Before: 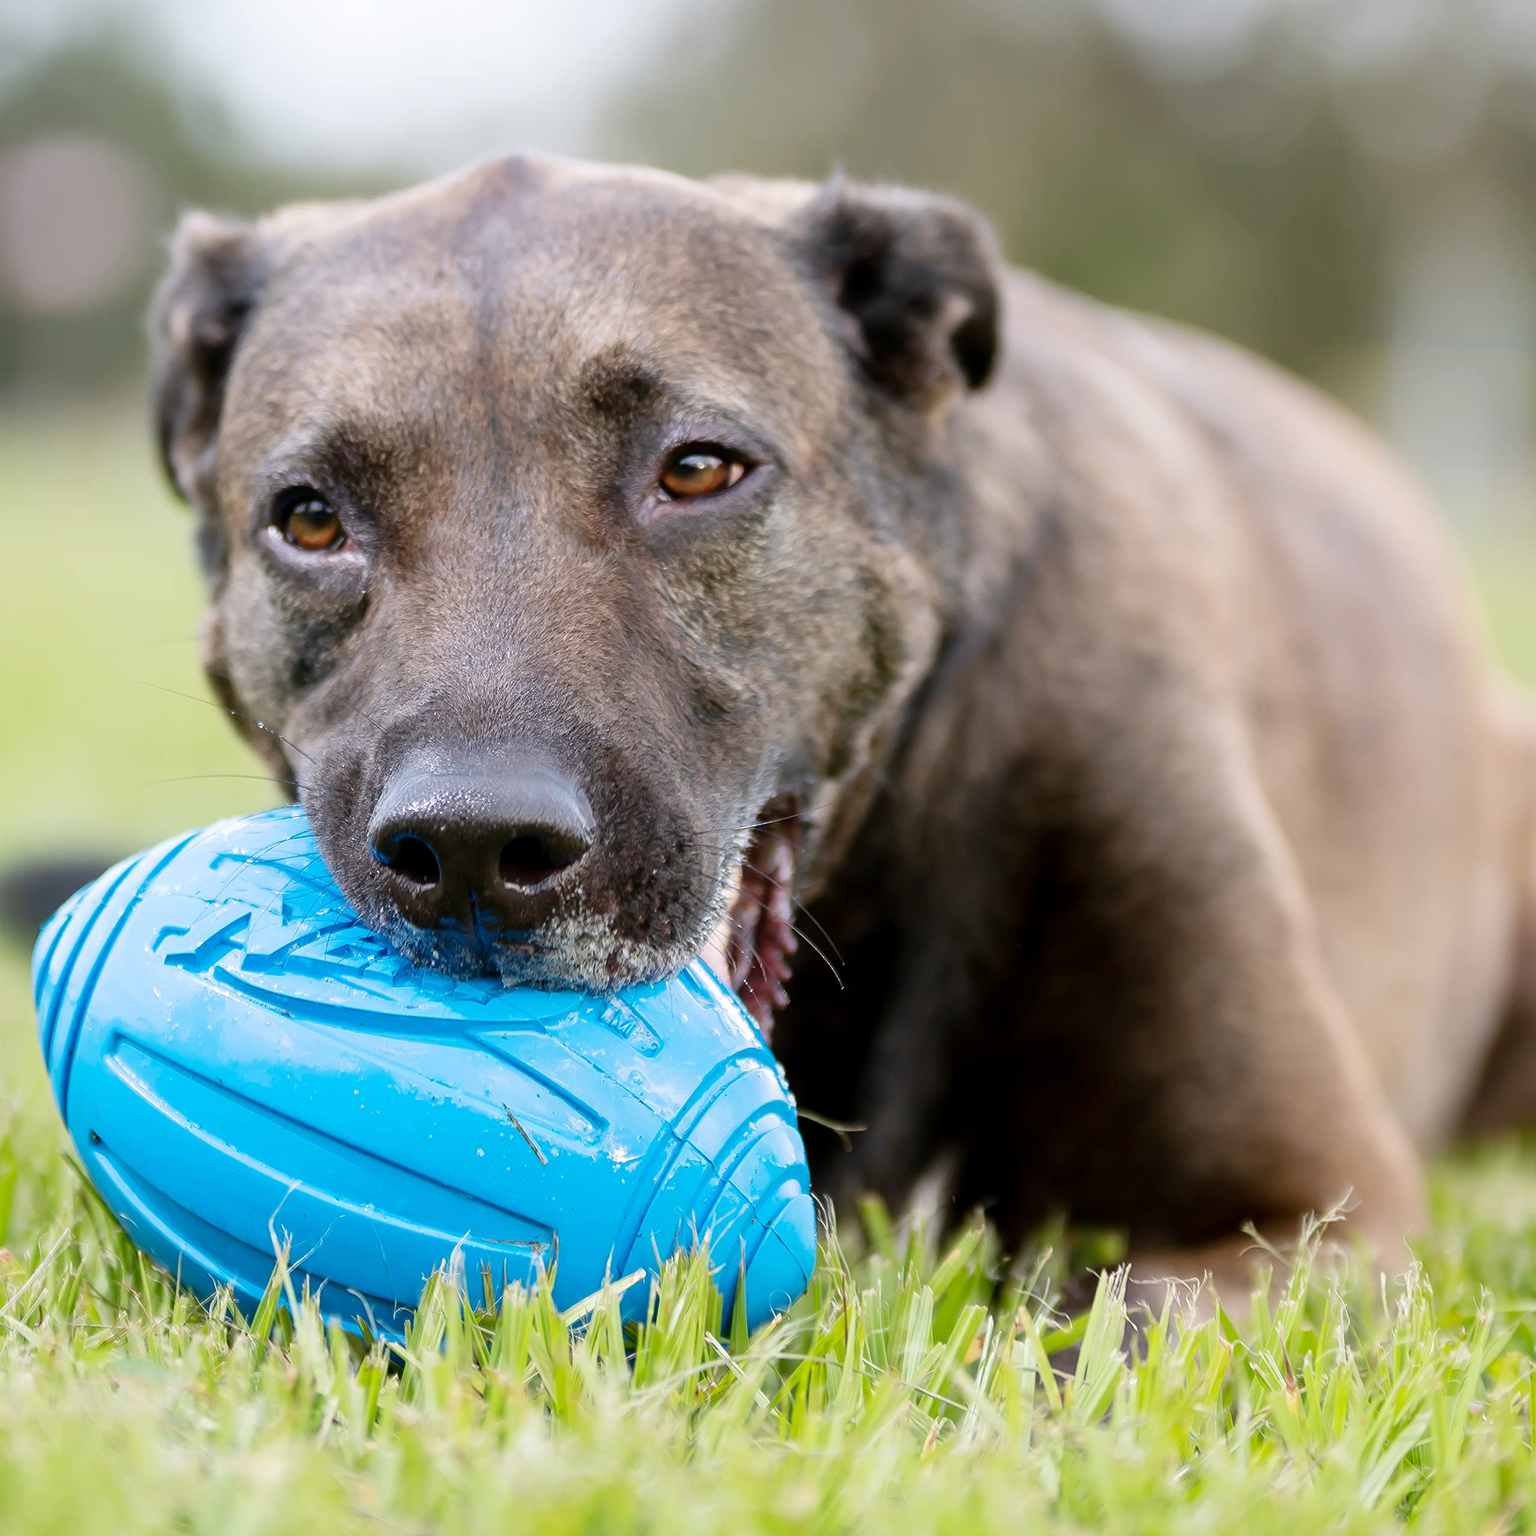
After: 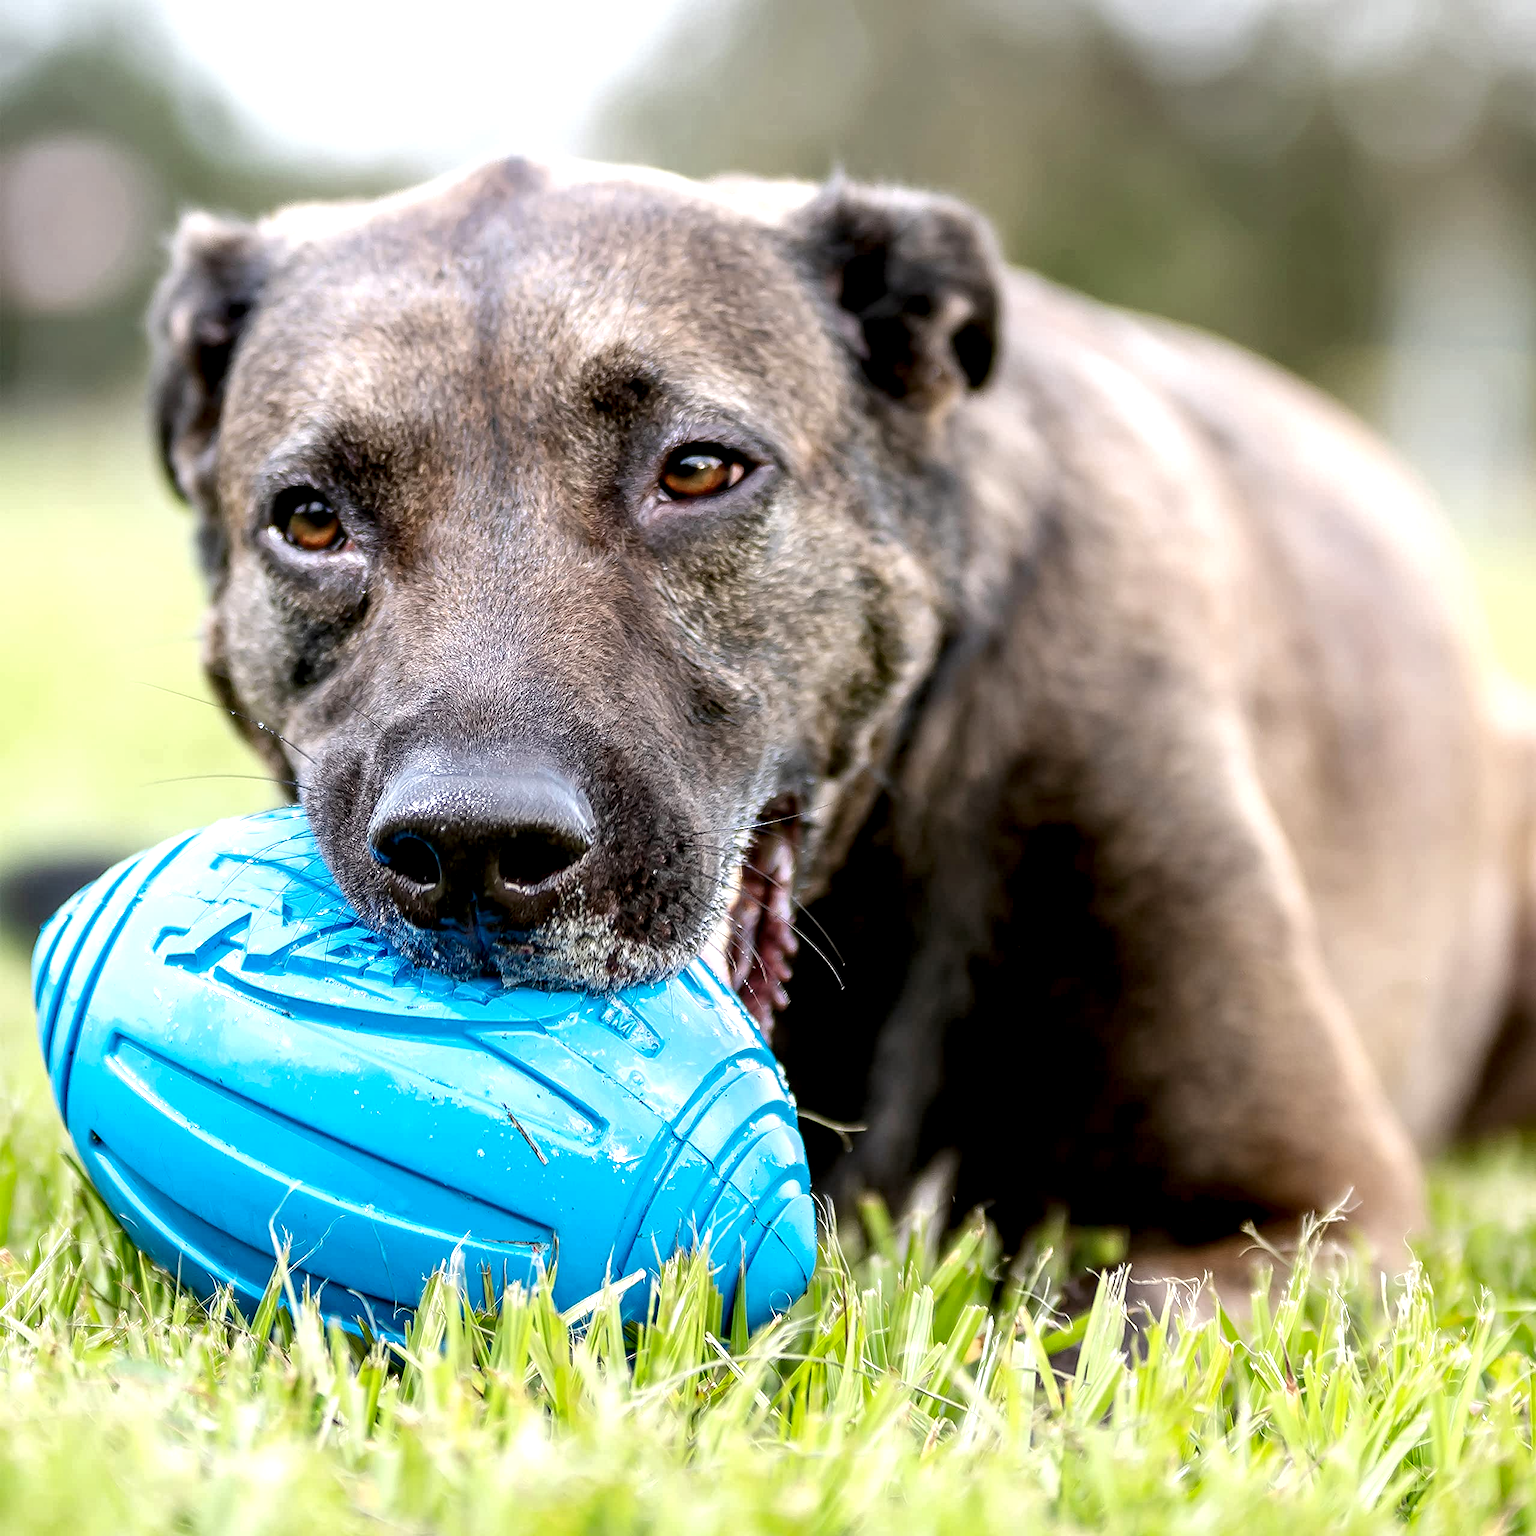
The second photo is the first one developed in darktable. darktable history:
exposure: black level correction 0, exposure 0.4 EV, compensate exposure bias true, compensate highlight preservation false
local contrast: highlights 60%, shadows 60%, detail 160%
sharpen: radius 1.458, amount 0.398, threshold 1.271
